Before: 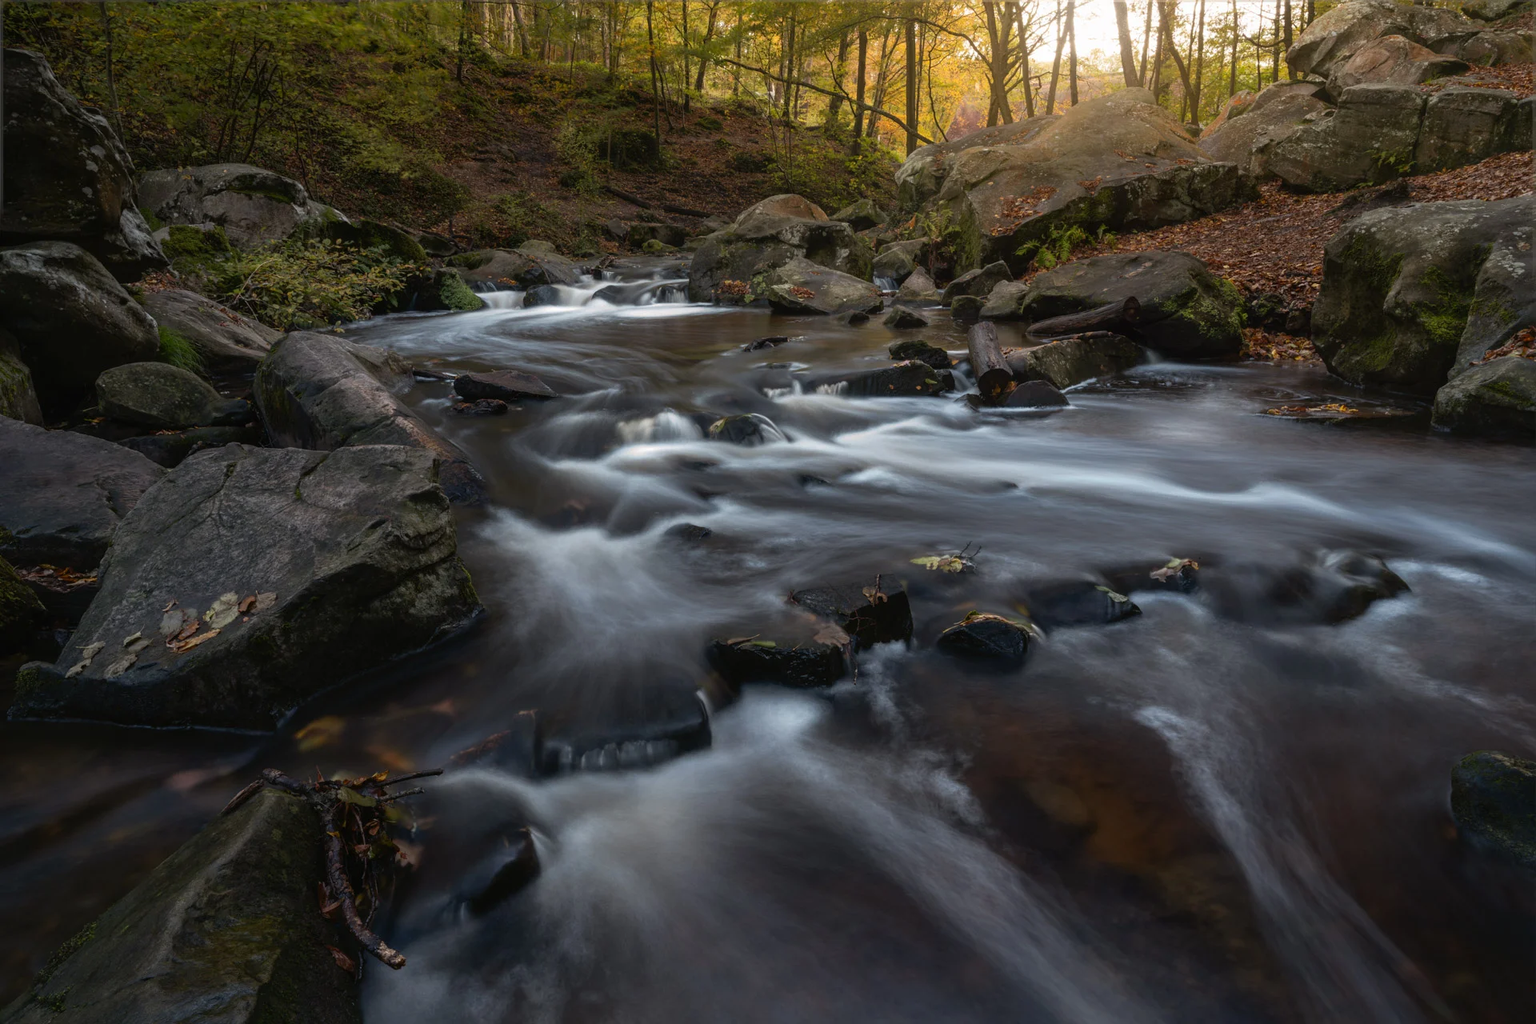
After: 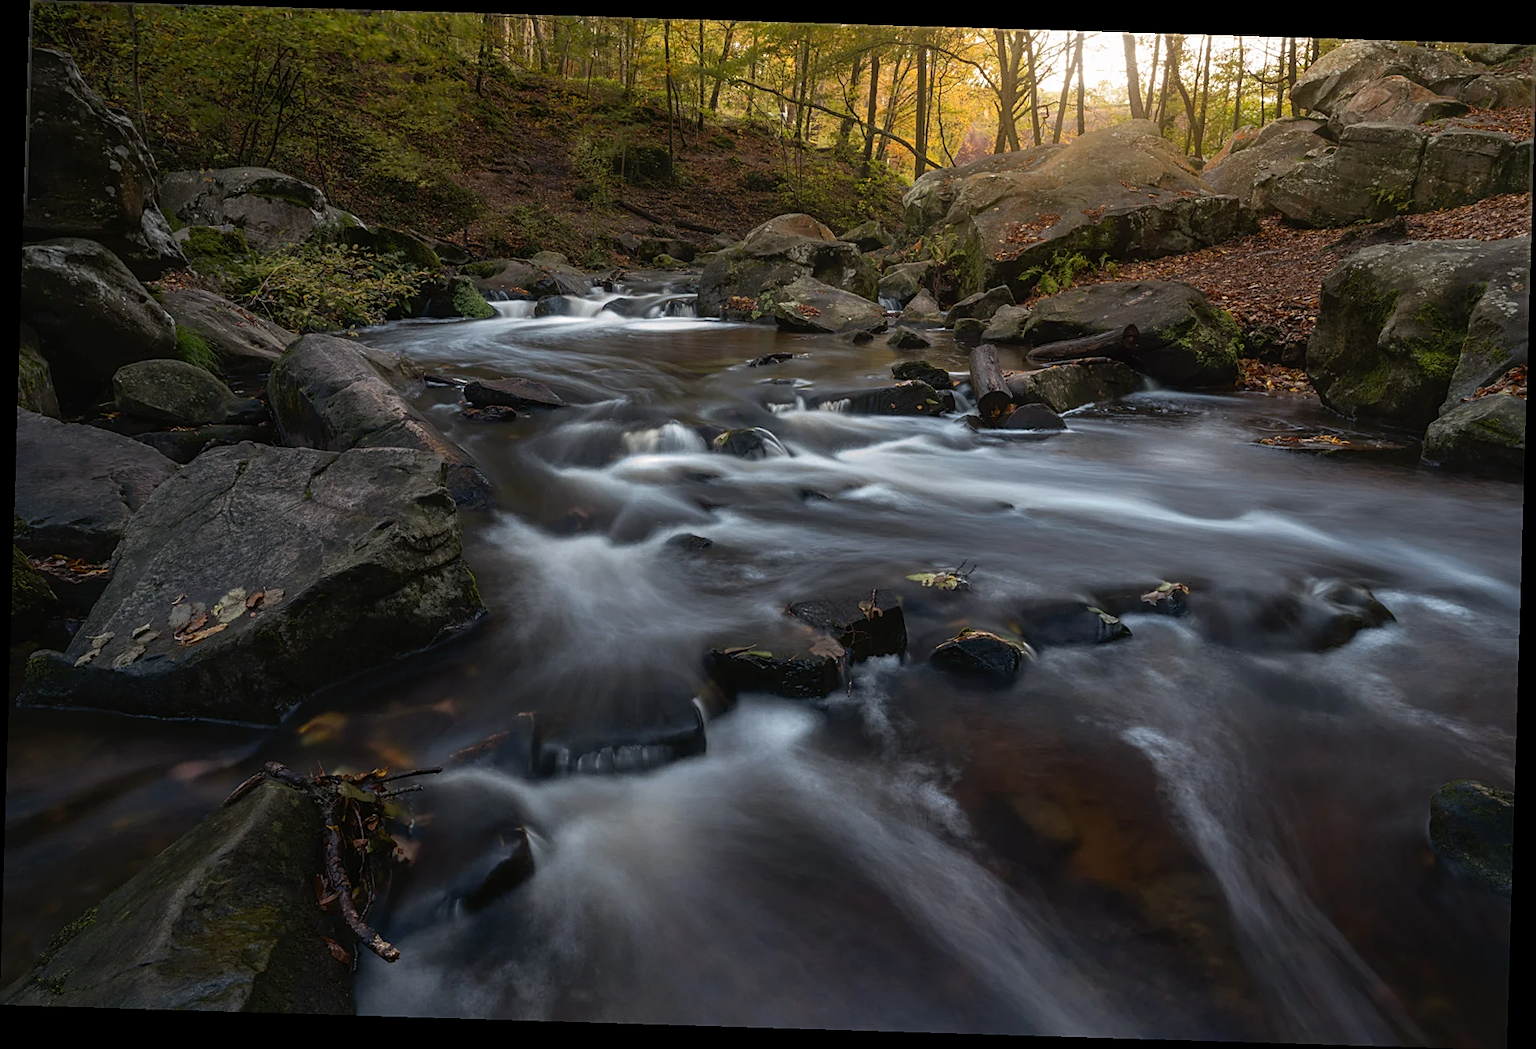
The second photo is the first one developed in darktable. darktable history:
sharpen: on, module defaults
rotate and perspective: rotation 1.72°, automatic cropping off
